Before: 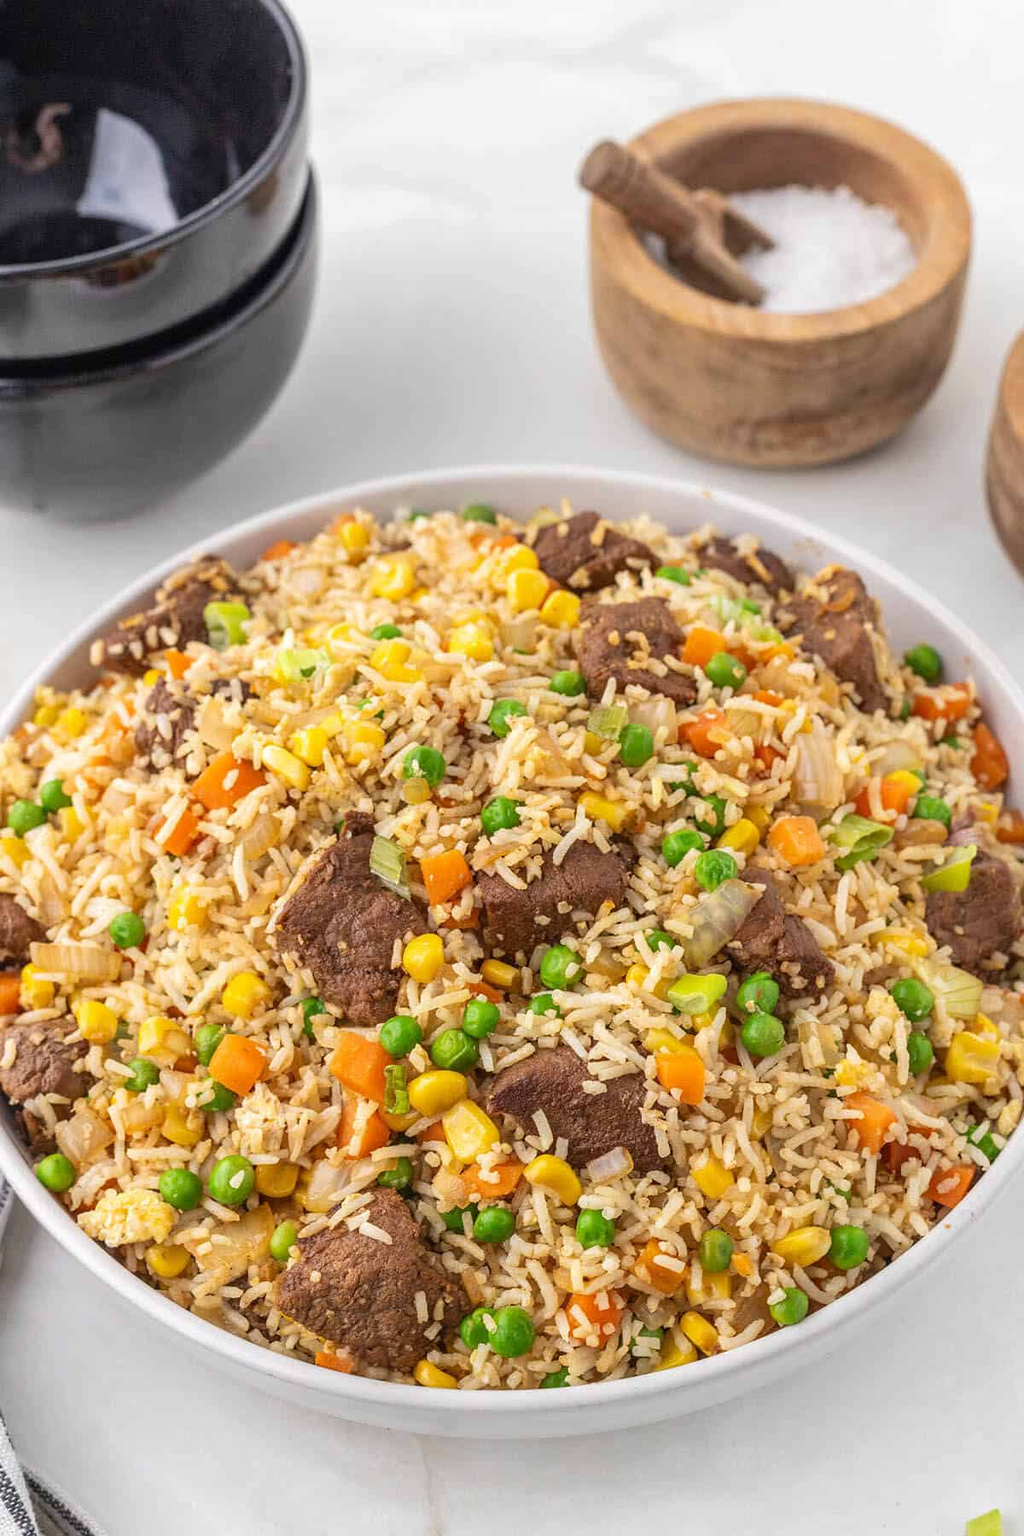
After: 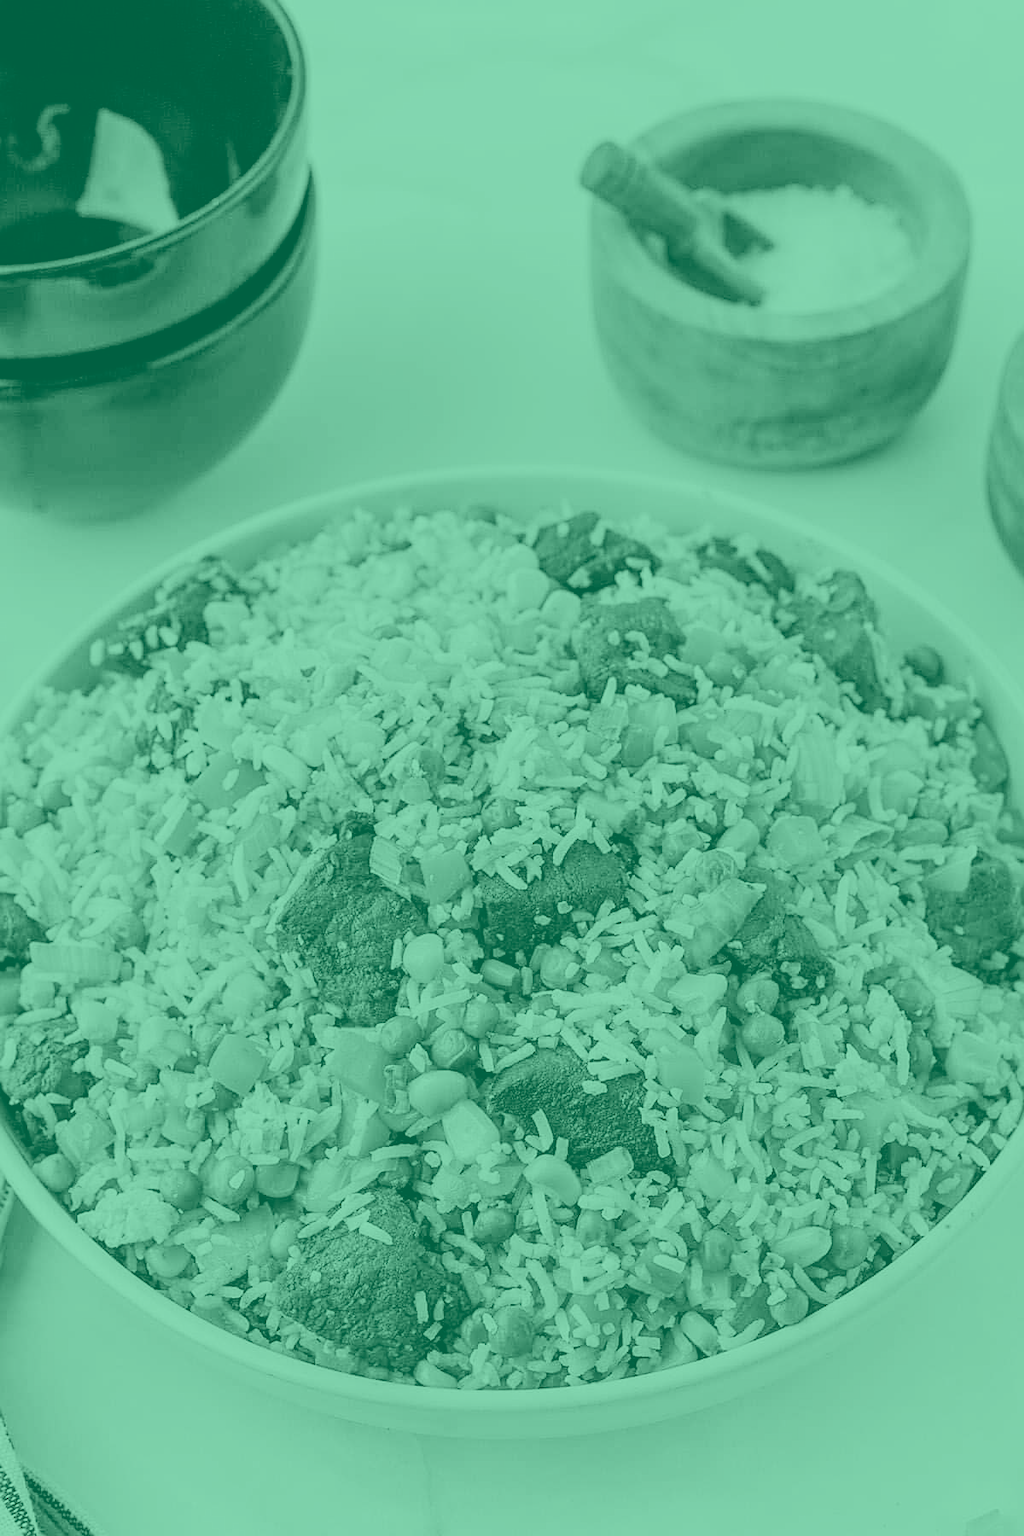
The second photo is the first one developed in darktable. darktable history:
colorize: hue 147.6°, saturation 65%, lightness 21.64%
filmic rgb: black relative exposure -5 EV, hardness 2.88, contrast 1.3, highlights saturation mix -10%
sharpen: on, module defaults
